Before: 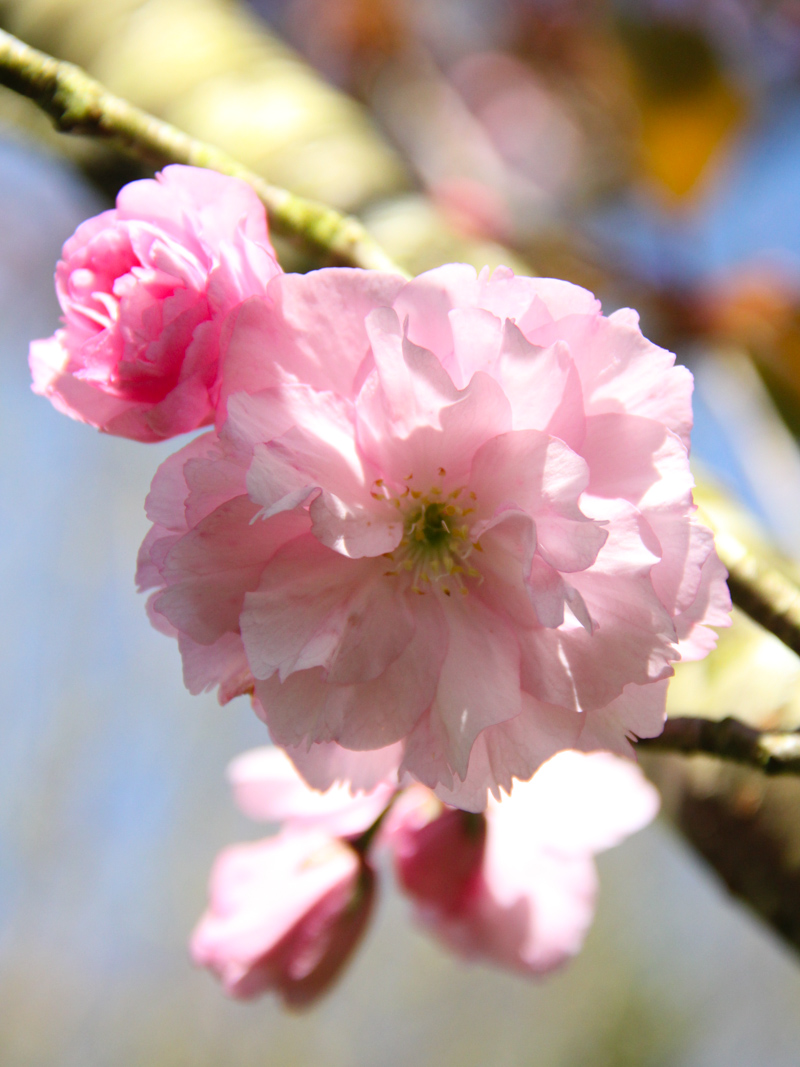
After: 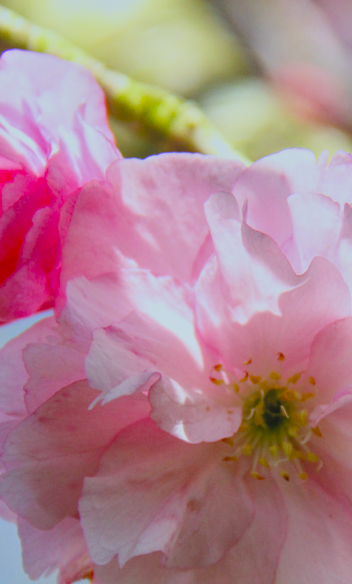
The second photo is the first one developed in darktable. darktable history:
crop: left 20.248%, top 10.86%, right 35.675%, bottom 34.321%
white balance: red 0.925, blue 1.046
local contrast: highlights 73%, shadows 15%, midtone range 0.197
filmic rgb: black relative exposure -7.6 EV, white relative exposure 4.64 EV, threshold 3 EV, target black luminance 0%, hardness 3.55, latitude 50.51%, contrast 1.033, highlights saturation mix 10%, shadows ↔ highlights balance -0.198%, color science v4 (2020), enable highlight reconstruction true
shadows and highlights: shadows 60, soften with gaussian
